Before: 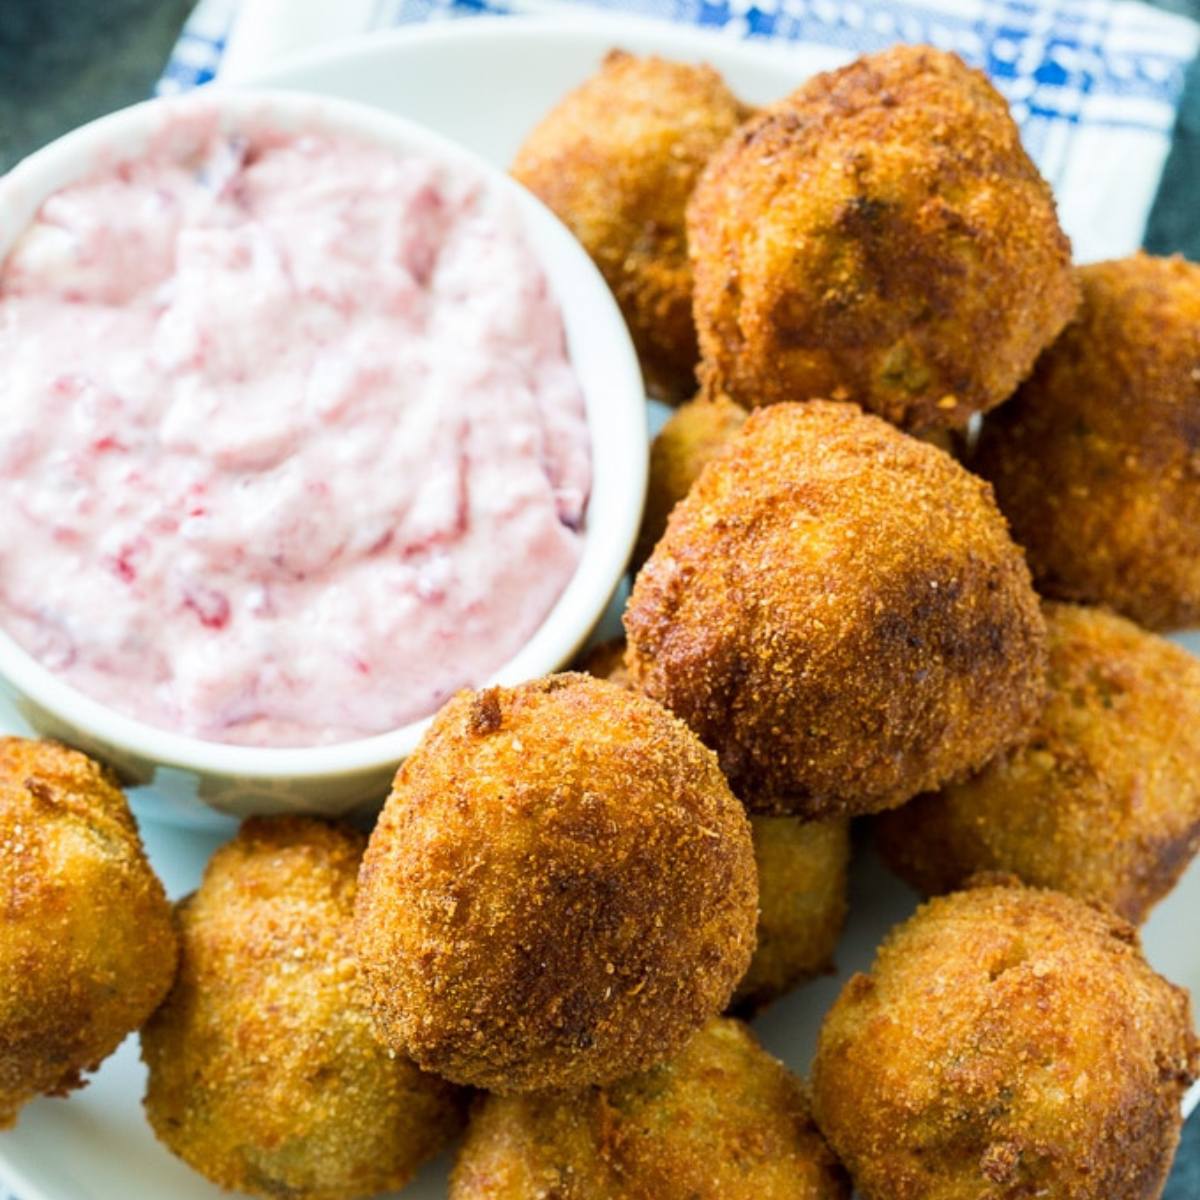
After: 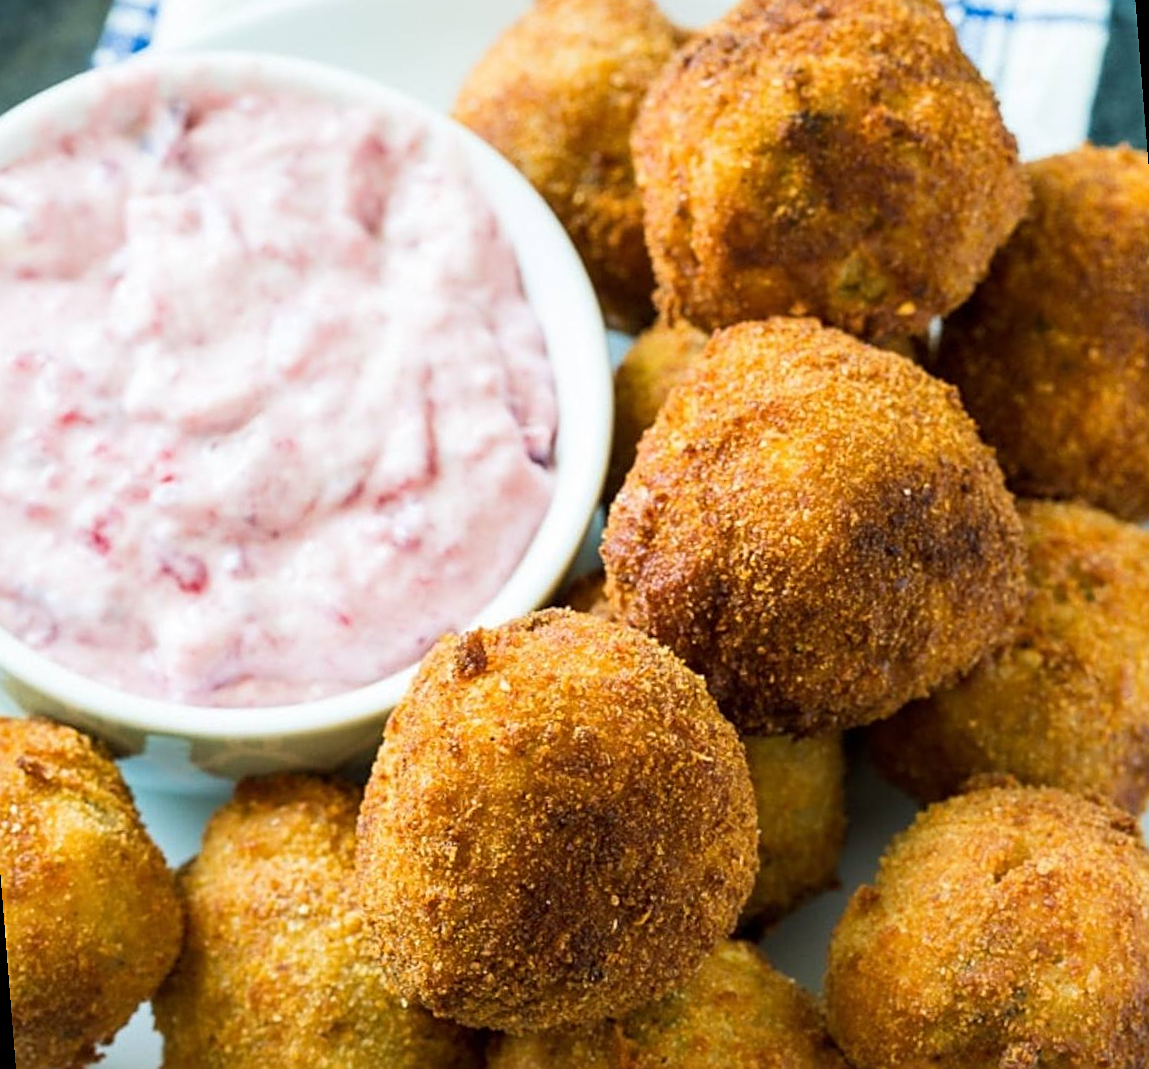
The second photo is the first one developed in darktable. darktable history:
sharpen: on, module defaults
rotate and perspective: rotation -4.57°, crop left 0.054, crop right 0.944, crop top 0.087, crop bottom 0.914
